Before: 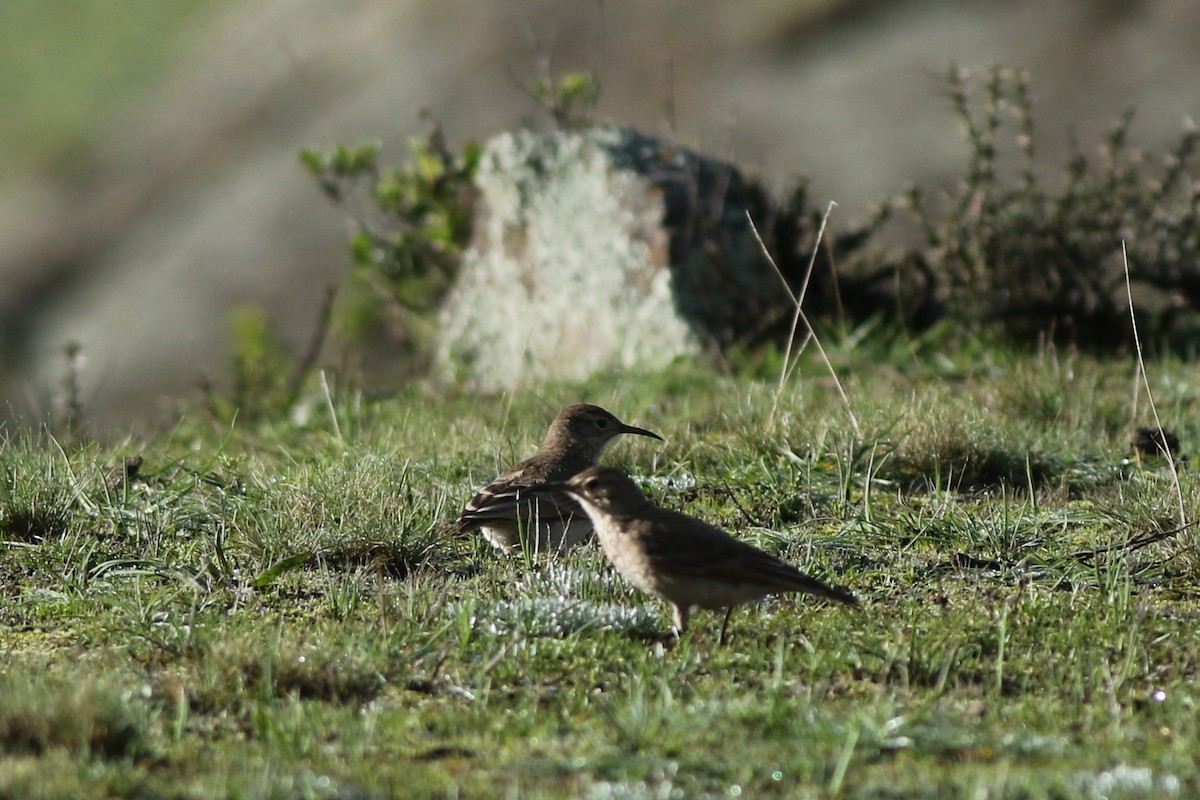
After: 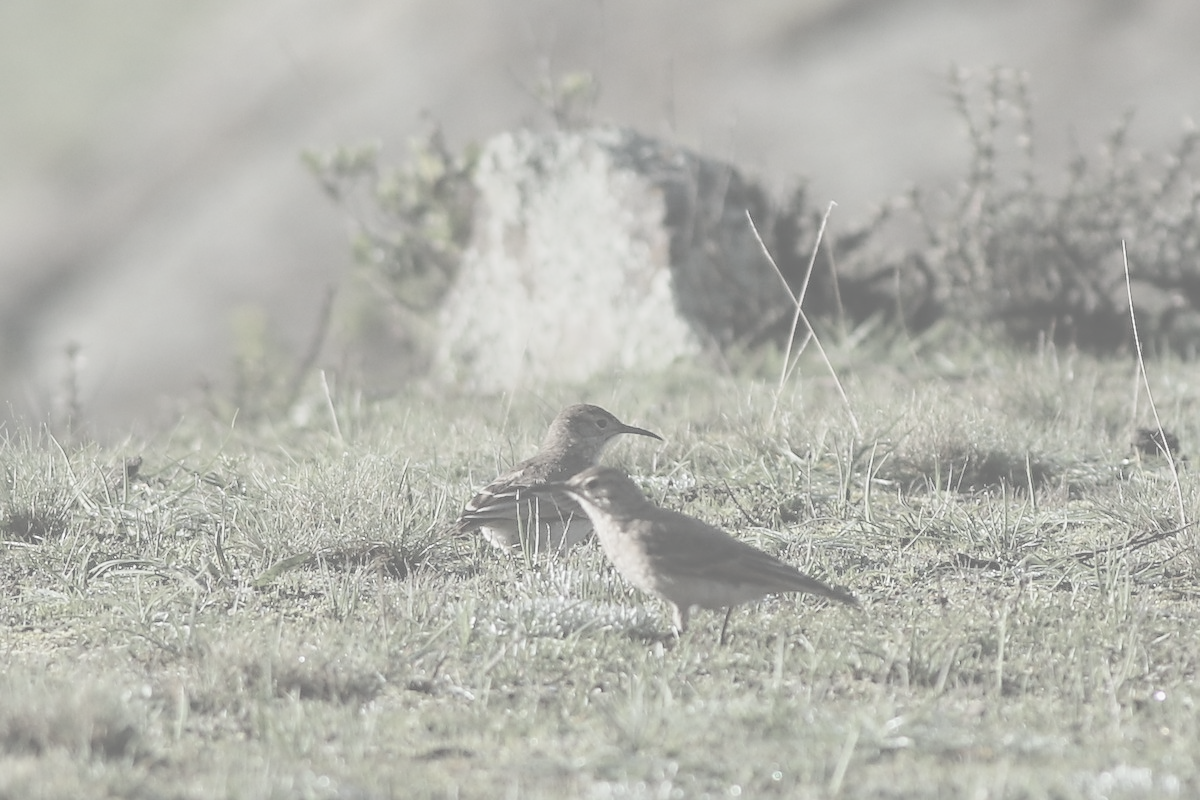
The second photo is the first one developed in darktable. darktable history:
contrast brightness saturation: contrast -0.337, brightness 0.747, saturation -0.774
sharpen: radius 1.877, amount 0.407, threshold 1.431
local contrast: on, module defaults
